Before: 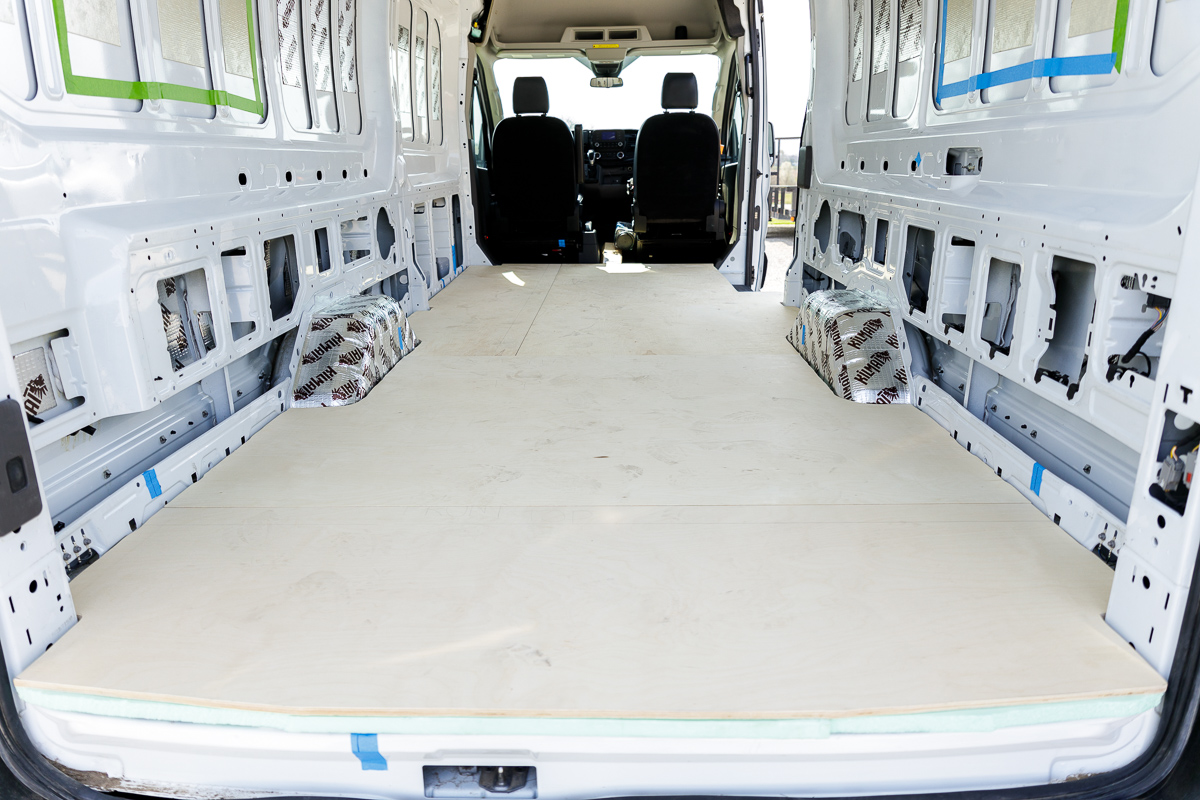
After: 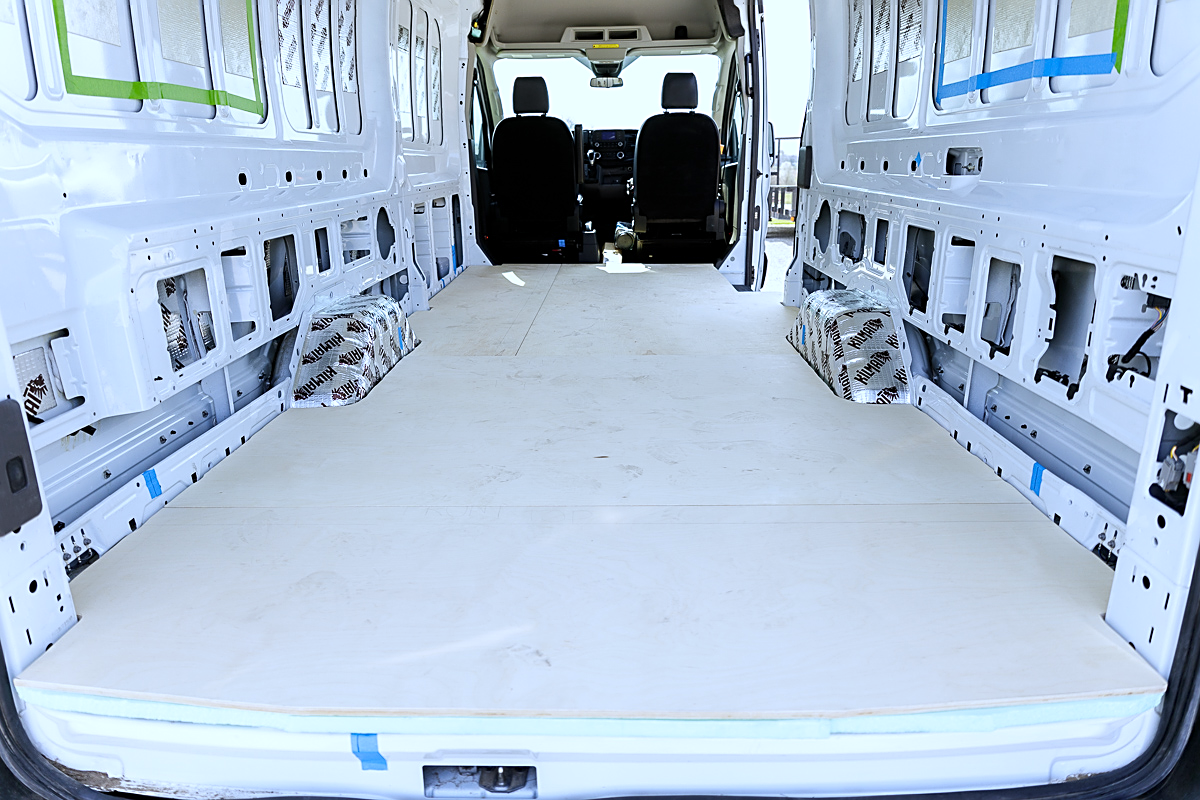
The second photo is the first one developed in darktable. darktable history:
sharpen: on, module defaults
white balance: red 0.926, green 1.003, blue 1.133
